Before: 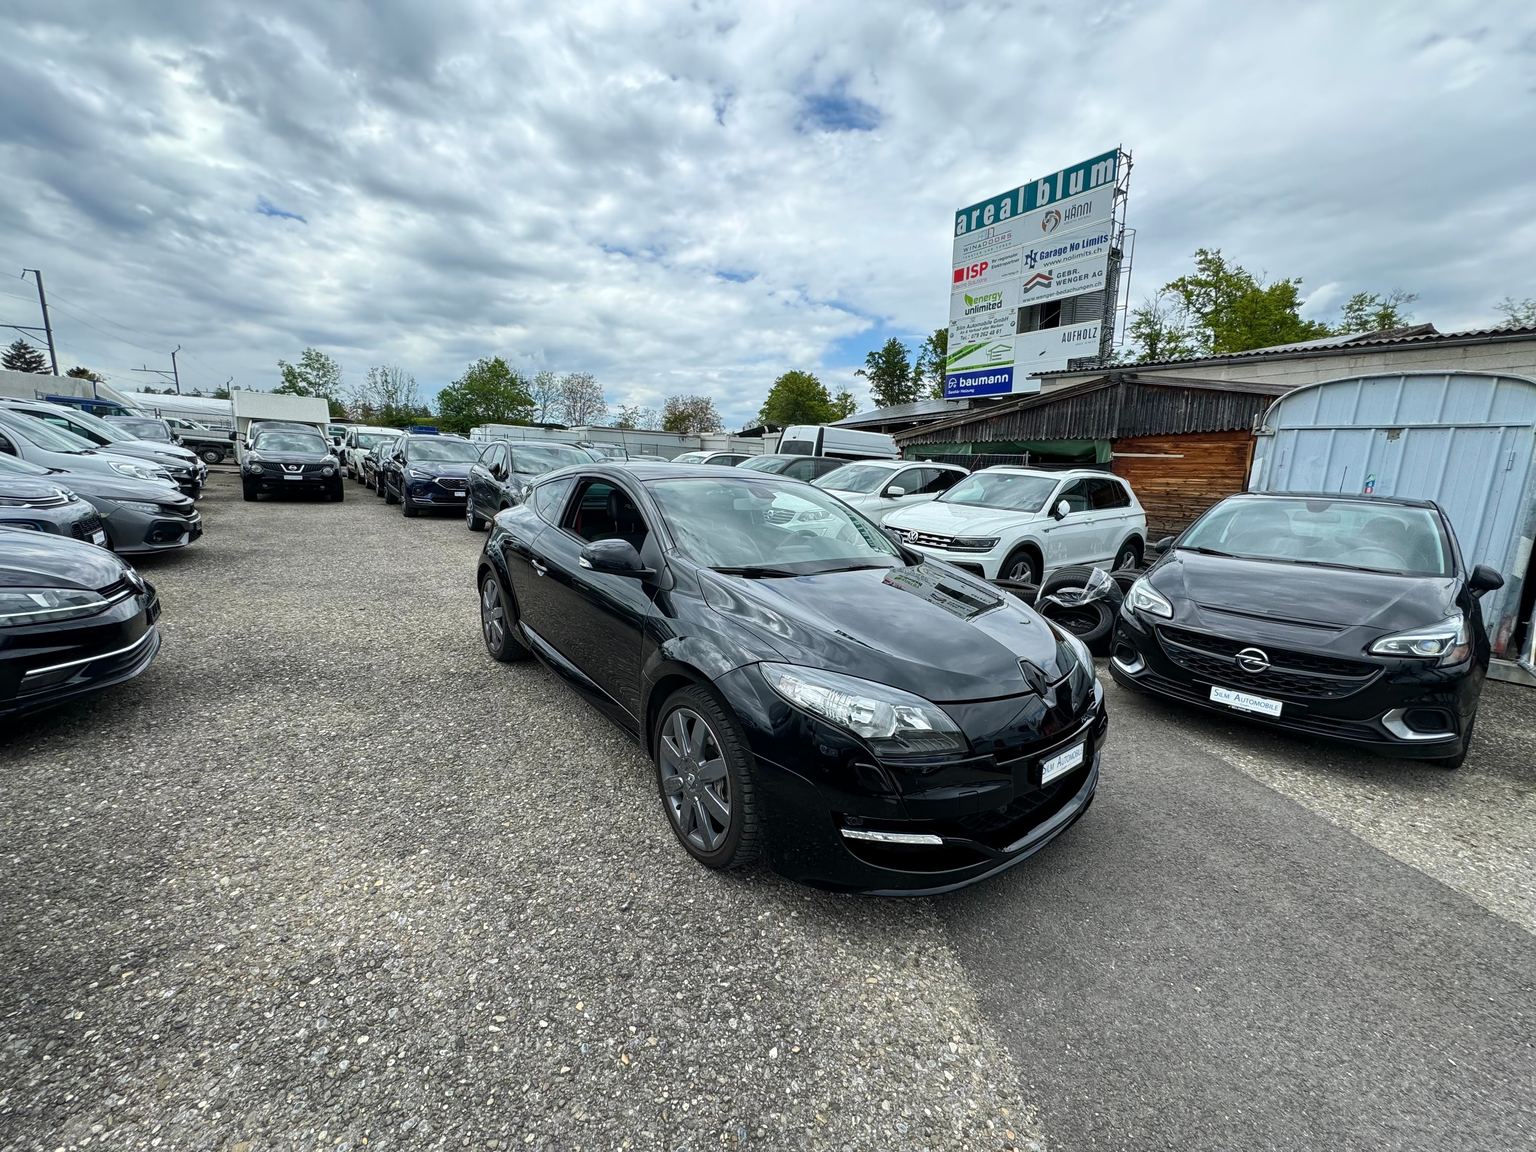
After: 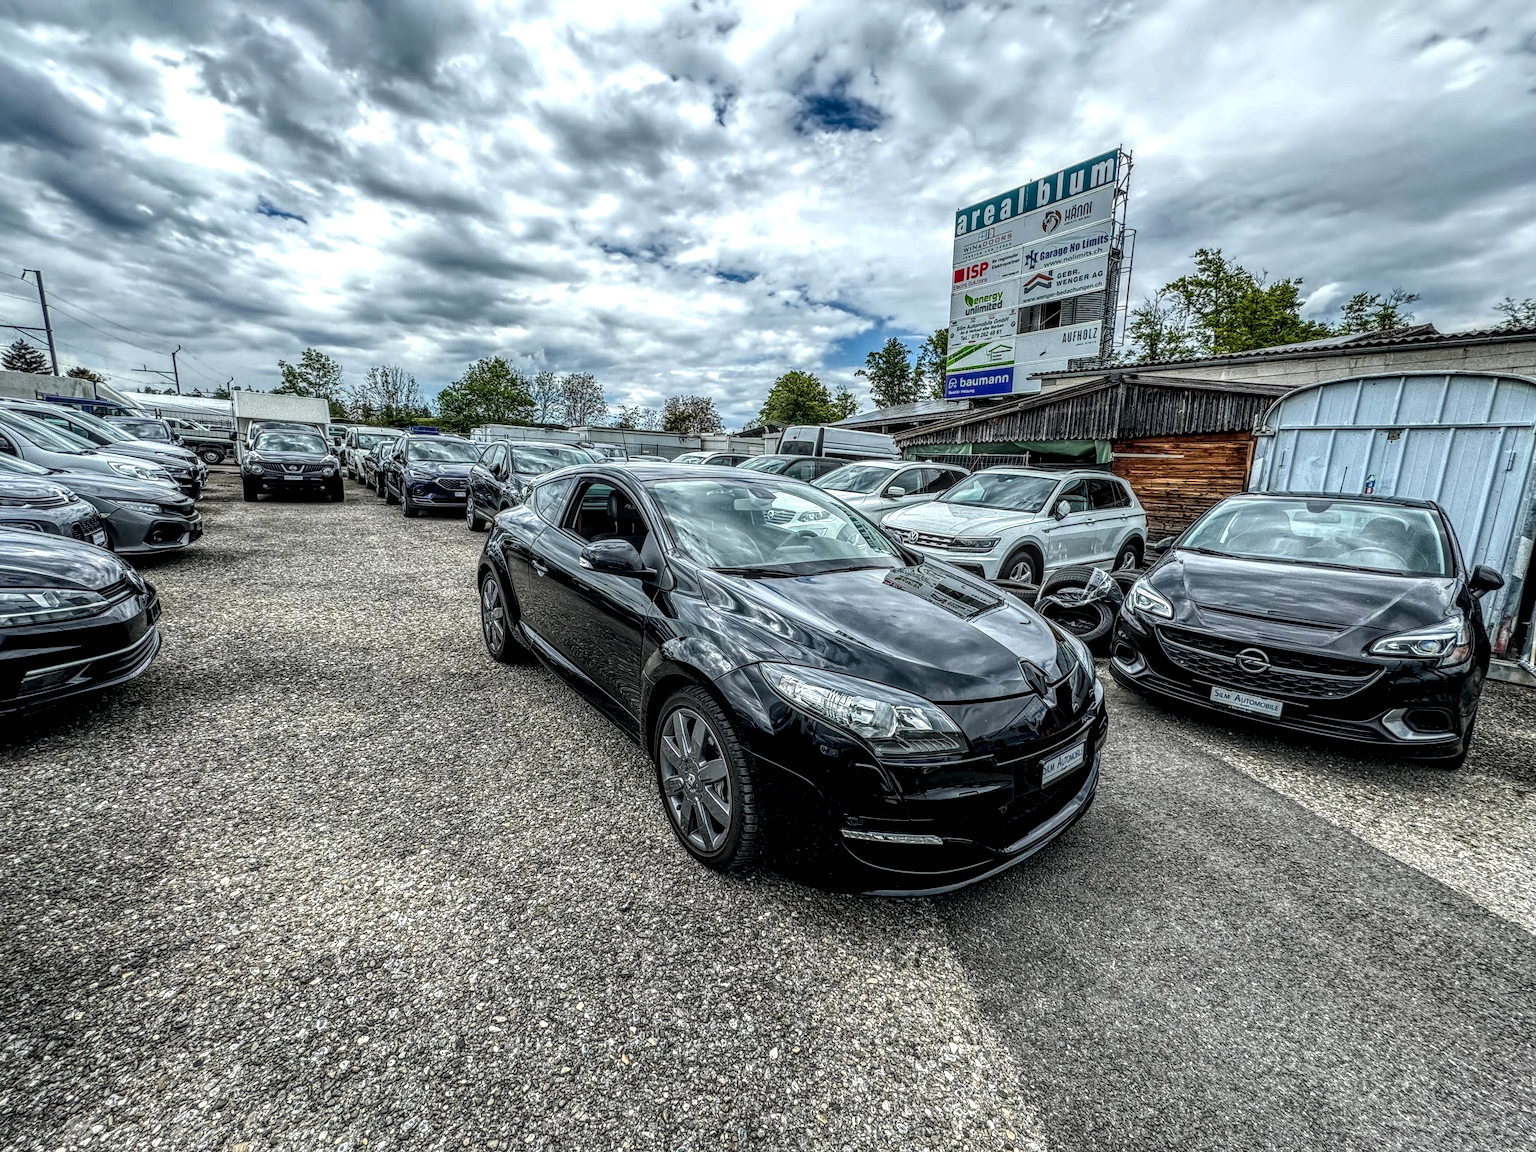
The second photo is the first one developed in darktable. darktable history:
local contrast: highlights 5%, shadows 4%, detail 298%, midtone range 0.303
